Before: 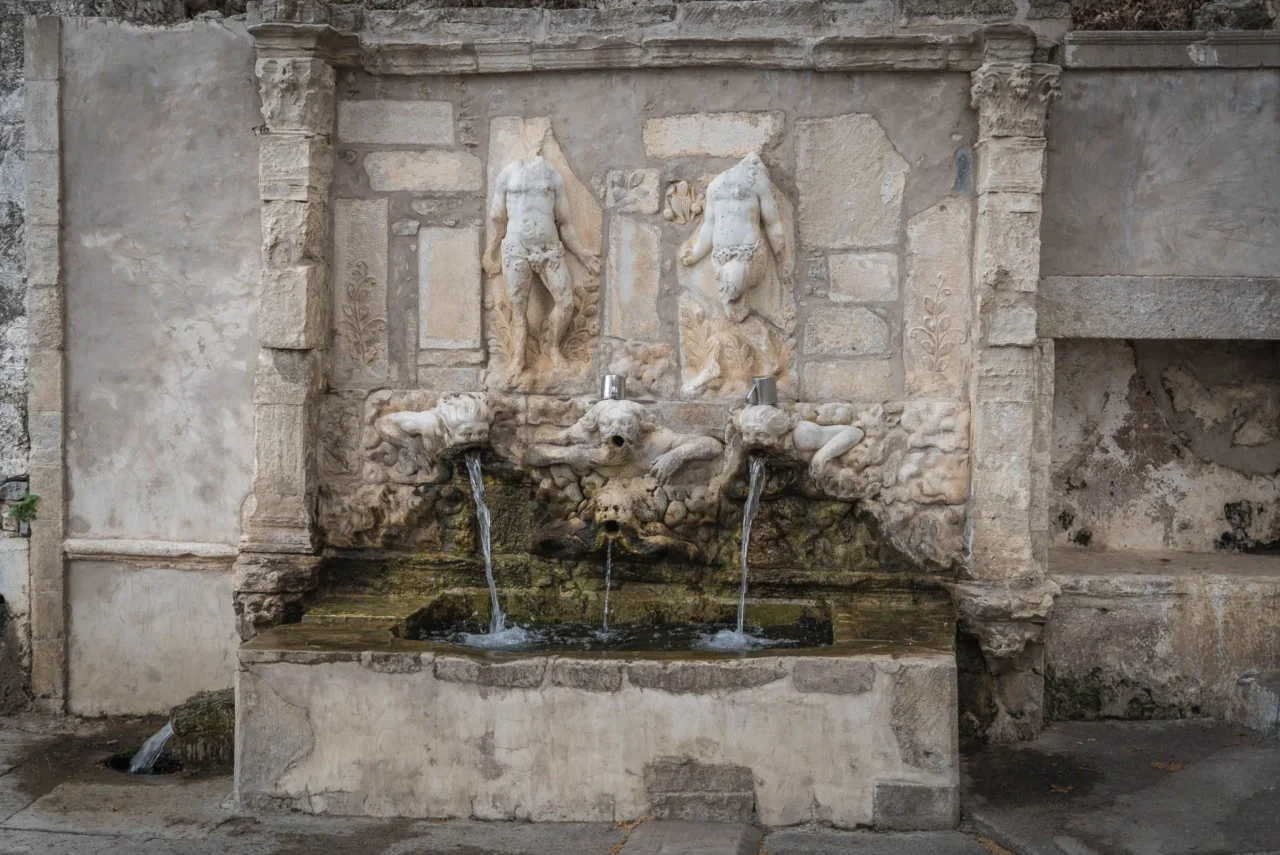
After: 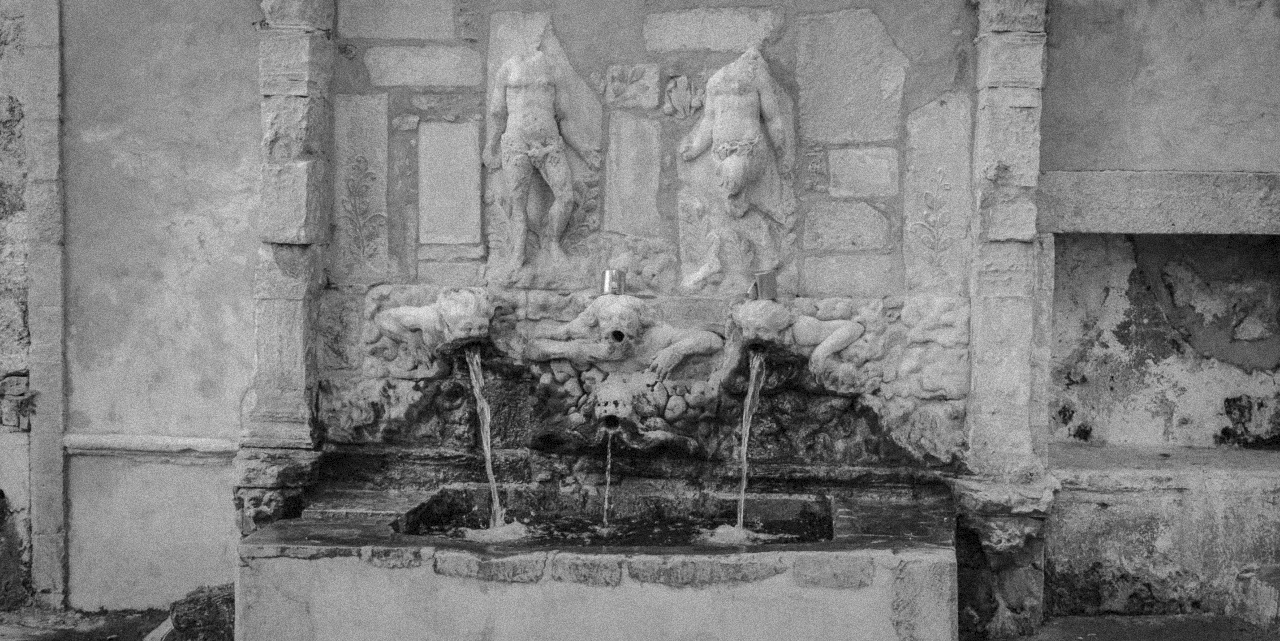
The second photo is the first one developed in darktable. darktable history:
shadows and highlights: shadows -19.91, highlights -73.15
grain: coarseness 9.38 ISO, strength 34.99%, mid-tones bias 0%
tone curve: curves: ch0 [(0, 0) (0.239, 0.248) (0.508, 0.606) (0.828, 0.878) (1, 1)]; ch1 [(0, 0) (0.401, 0.42) (0.45, 0.464) (0.492, 0.498) (0.511, 0.507) (0.561, 0.549) (0.688, 0.726) (1, 1)]; ch2 [(0, 0) (0.411, 0.433) (0.5, 0.504) (0.545, 0.574) (1, 1)], color space Lab, independent channels, preserve colors none
crop and rotate: top 12.5%, bottom 12.5%
tone equalizer: on, module defaults
monochrome: on, module defaults
